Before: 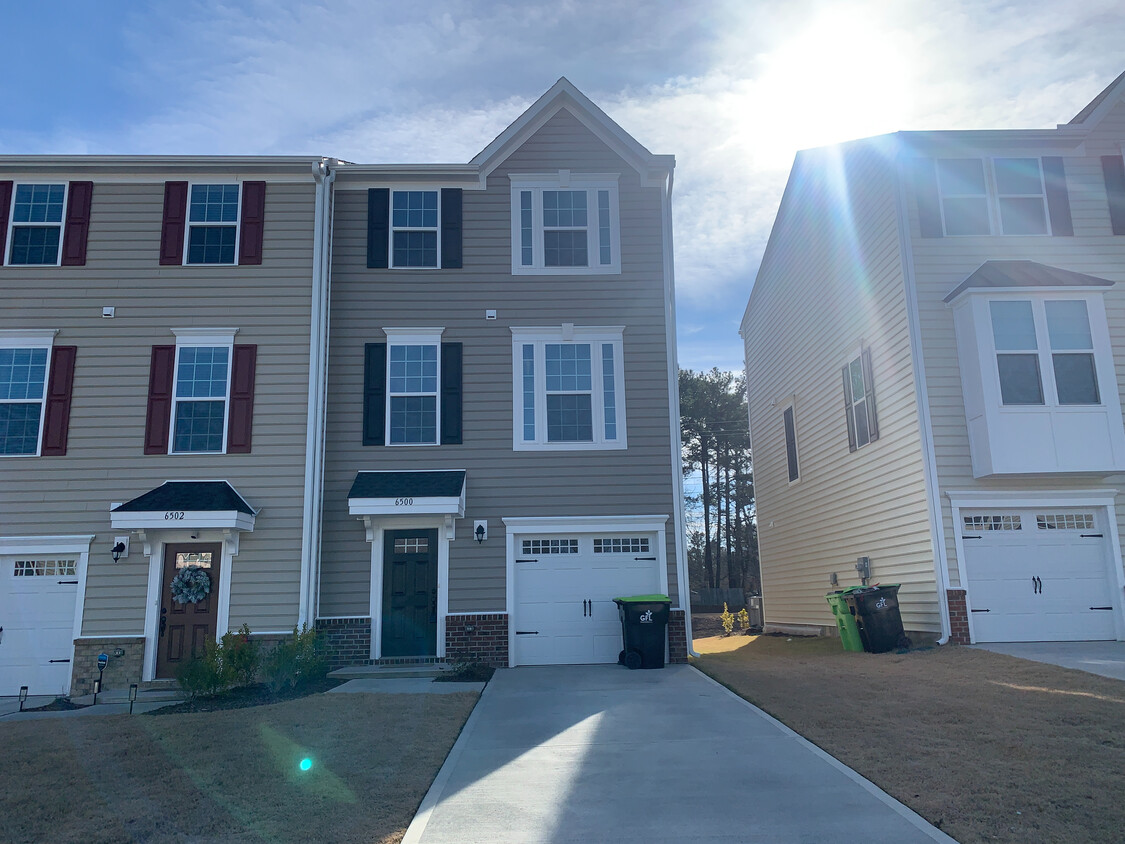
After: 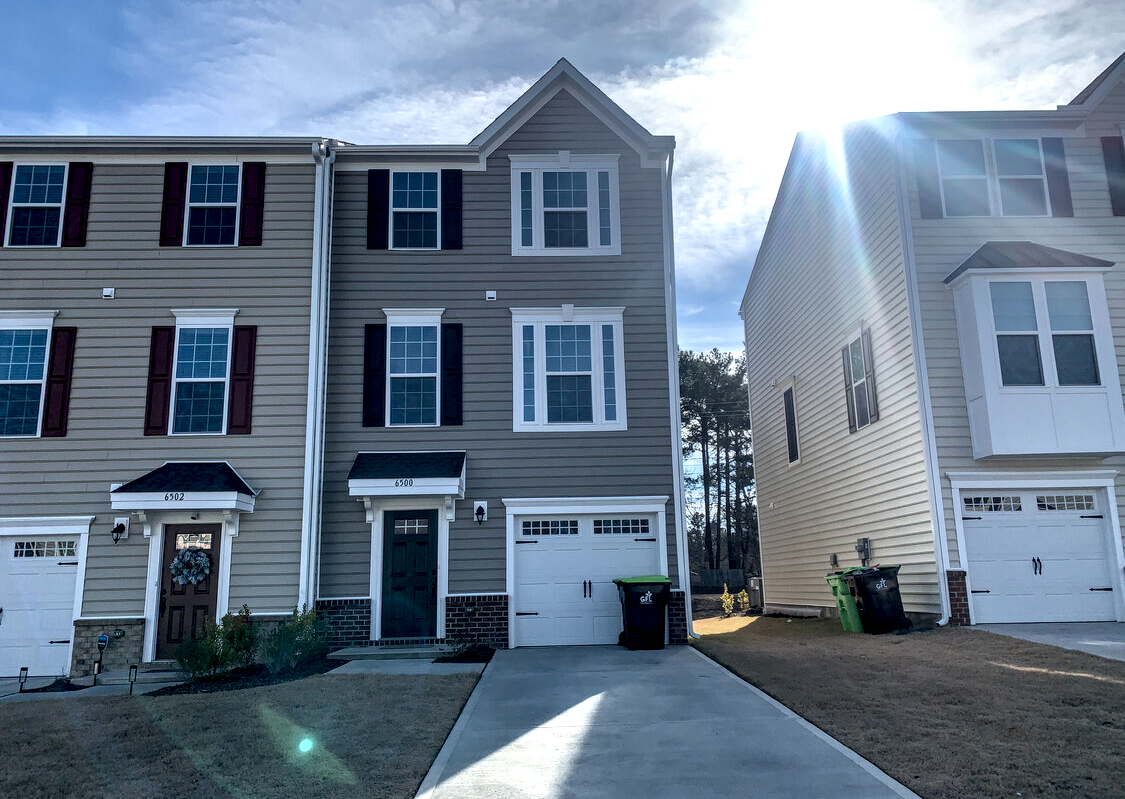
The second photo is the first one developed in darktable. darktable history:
contrast equalizer: y [[0.5, 0.5, 0.544, 0.569, 0.5, 0.5], [0.5 ×6], [0.5 ×6], [0 ×6], [0 ×6]], mix 0.592
crop and rotate: top 2.268%, bottom 3.051%
local contrast: highlights 19%, detail 185%
